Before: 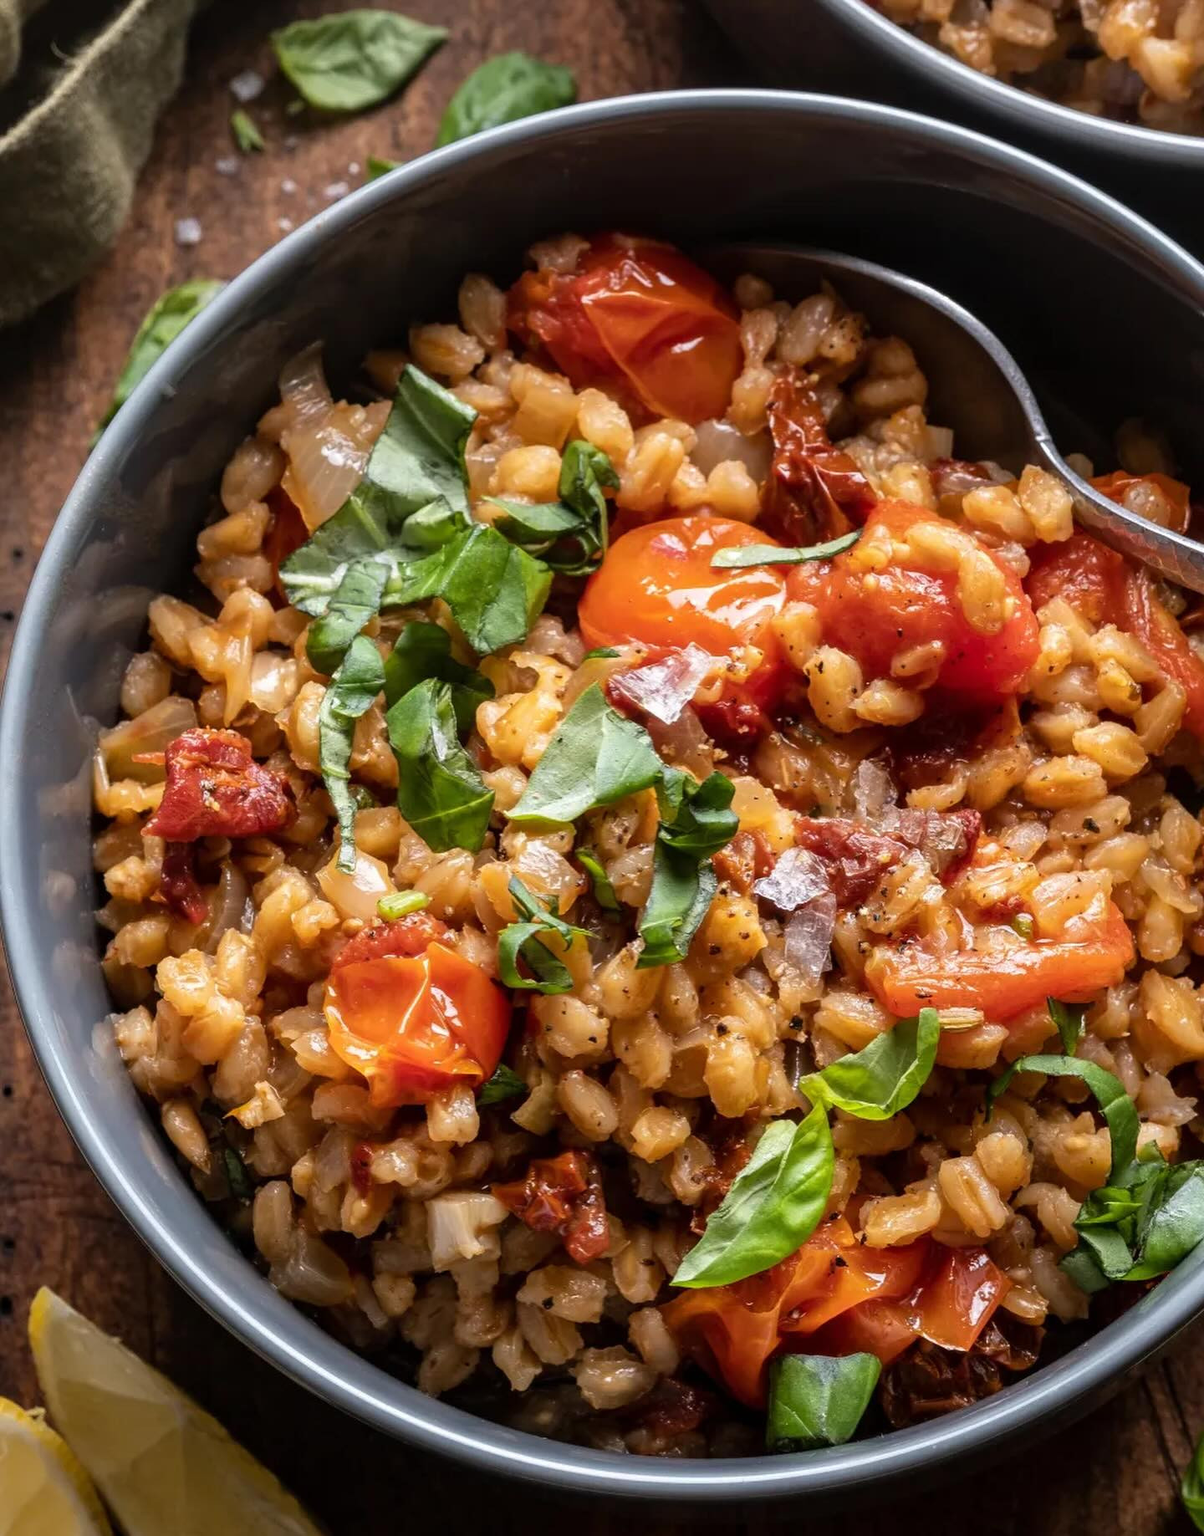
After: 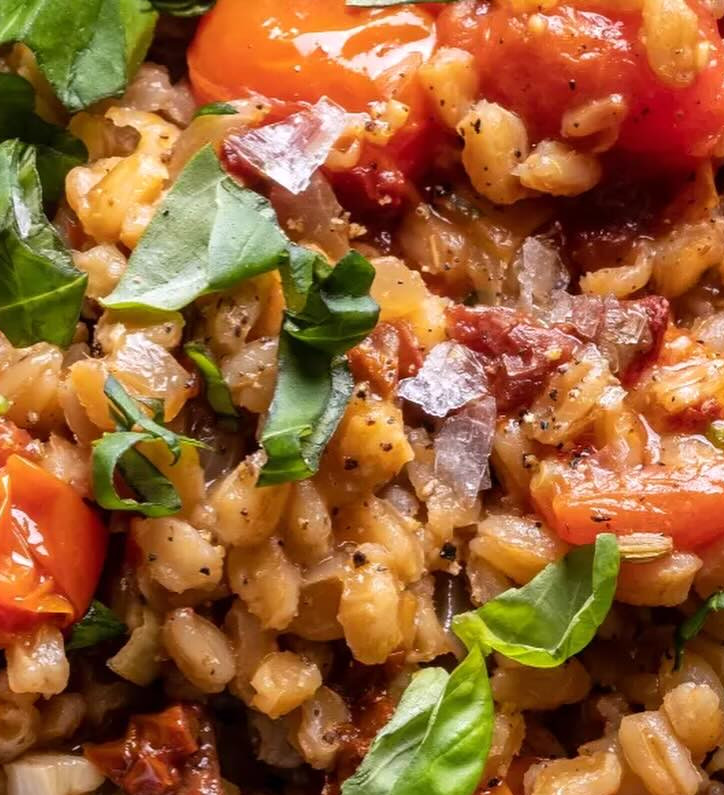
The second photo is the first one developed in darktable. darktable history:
crop: left 35.03%, top 36.625%, right 14.663%, bottom 20.057%
white balance: red 1.009, blue 1.027
